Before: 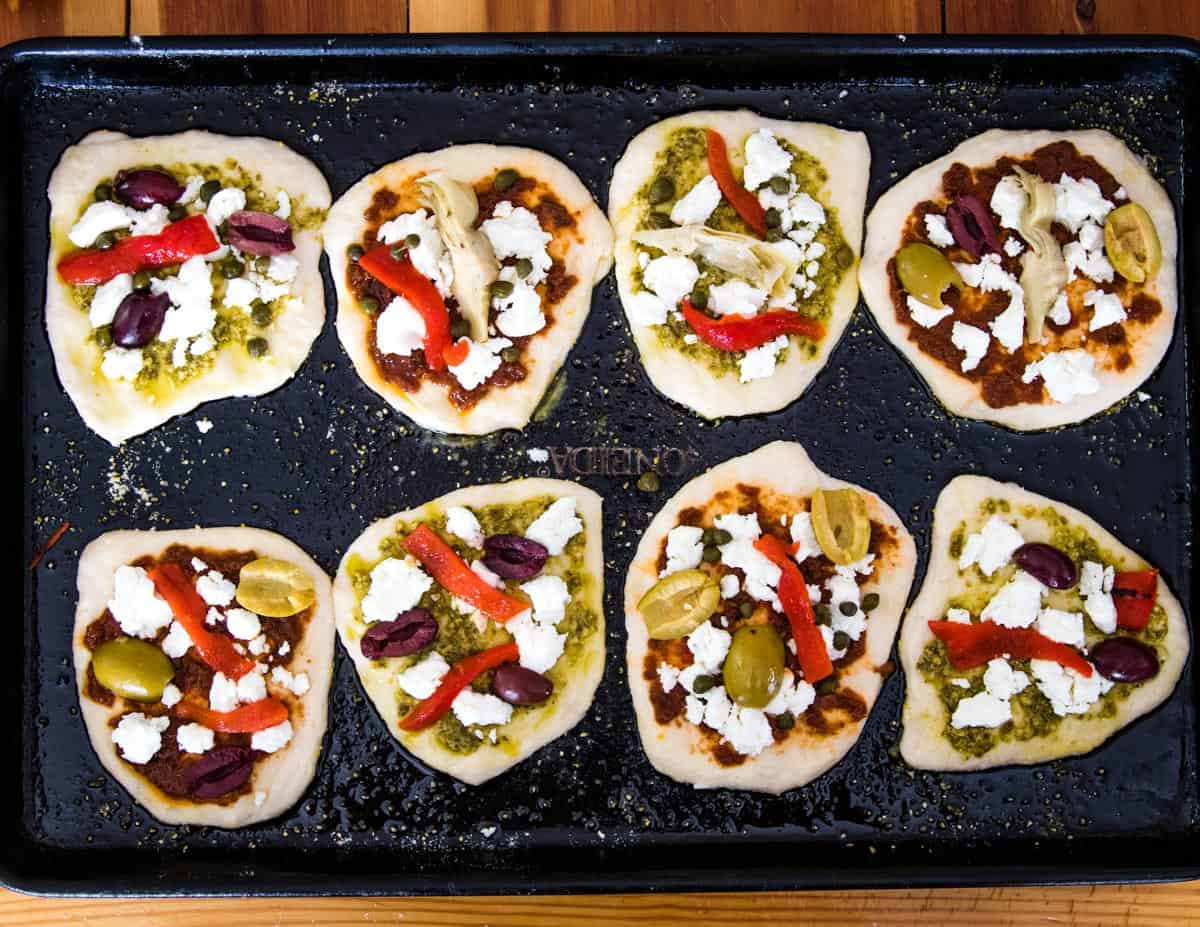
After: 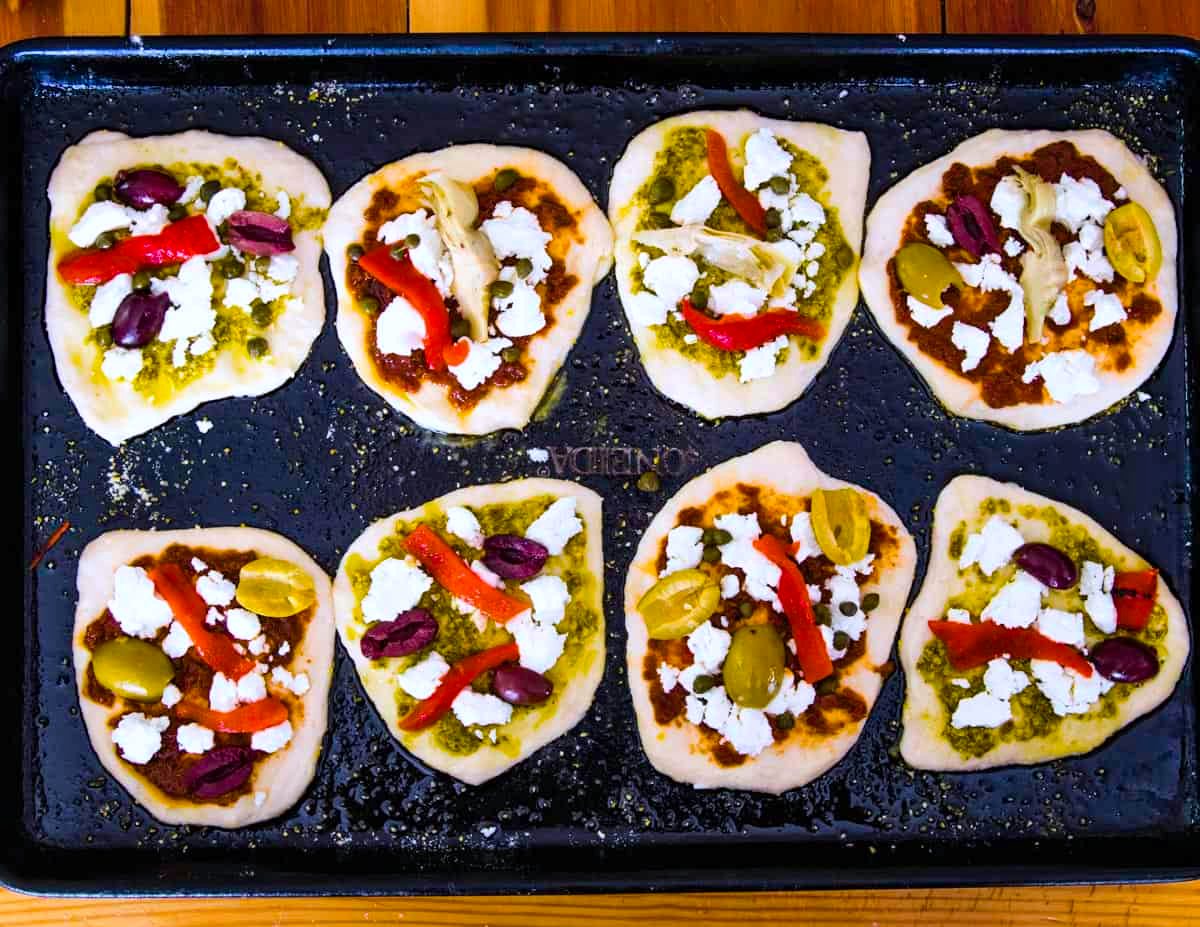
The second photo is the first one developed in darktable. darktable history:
color calibration: illuminant as shot in camera, x 0.358, y 0.373, temperature 4628.91 K
shadows and highlights: soften with gaussian
color balance rgb: linear chroma grading › global chroma 8.668%, perceptual saturation grading › global saturation 29.572%, global vibrance 24.761%
